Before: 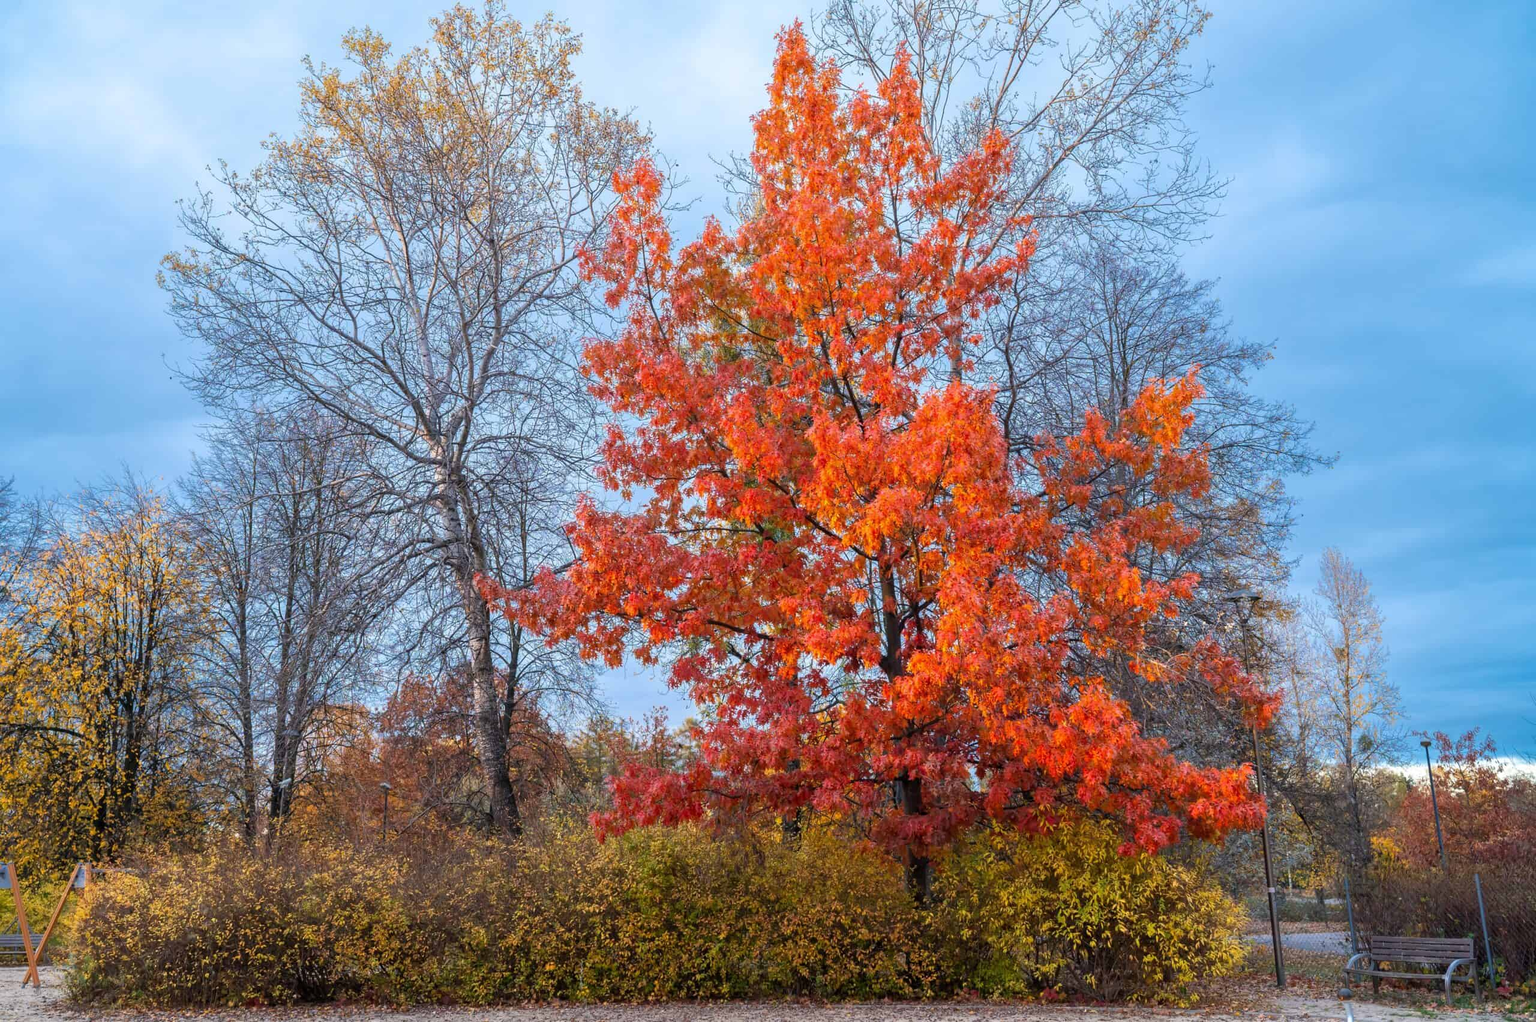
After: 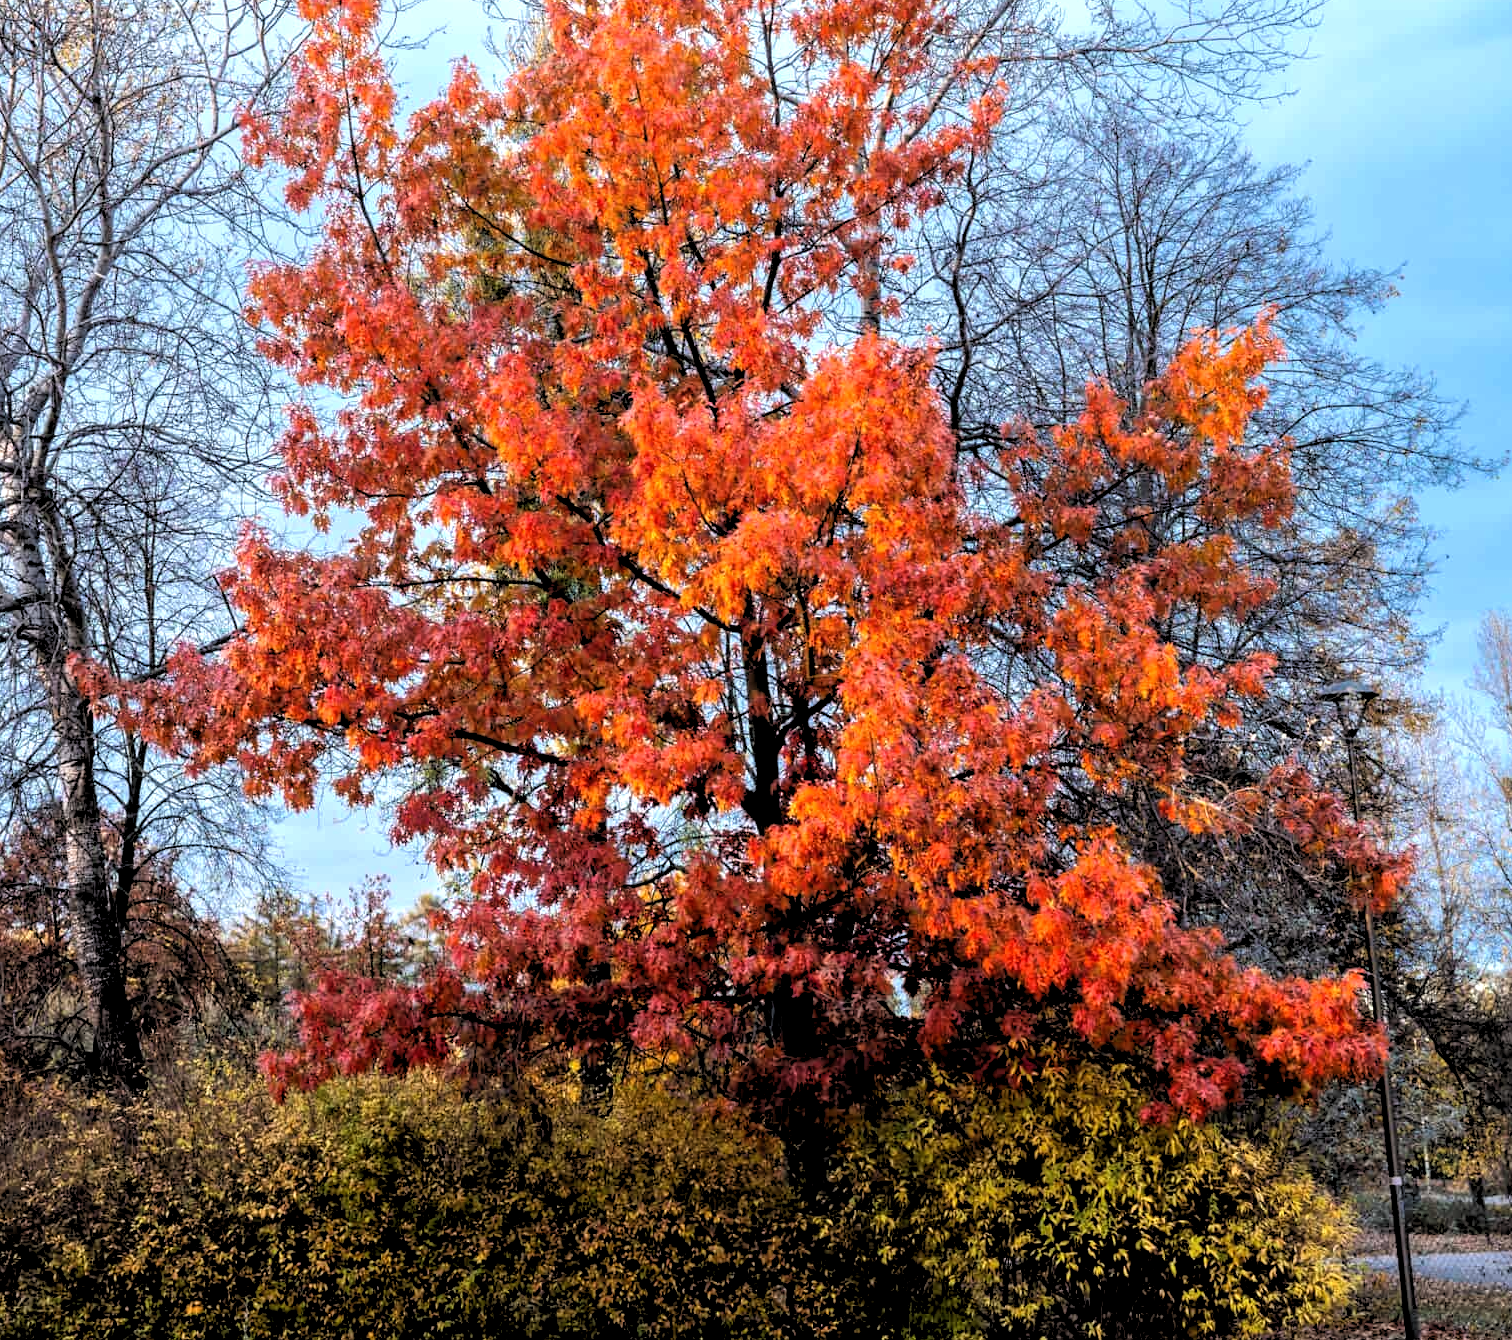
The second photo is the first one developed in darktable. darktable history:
rgb levels: levels [[0.034, 0.472, 0.904], [0, 0.5, 1], [0, 0.5, 1]]
crop and rotate: left 28.256%, top 17.734%, right 12.656%, bottom 3.573%
tone equalizer: -8 EV -0.417 EV, -7 EV -0.389 EV, -6 EV -0.333 EV, -5 EV -0.222 EV, -3 EV 0.222 EV, -2 EV 0.333 EV, -1 EV 0.389 EV, +0 EV 0.417 EV, edges refinement/feathering 500, mask exposure compensation -1.57 EV, preserve details no
